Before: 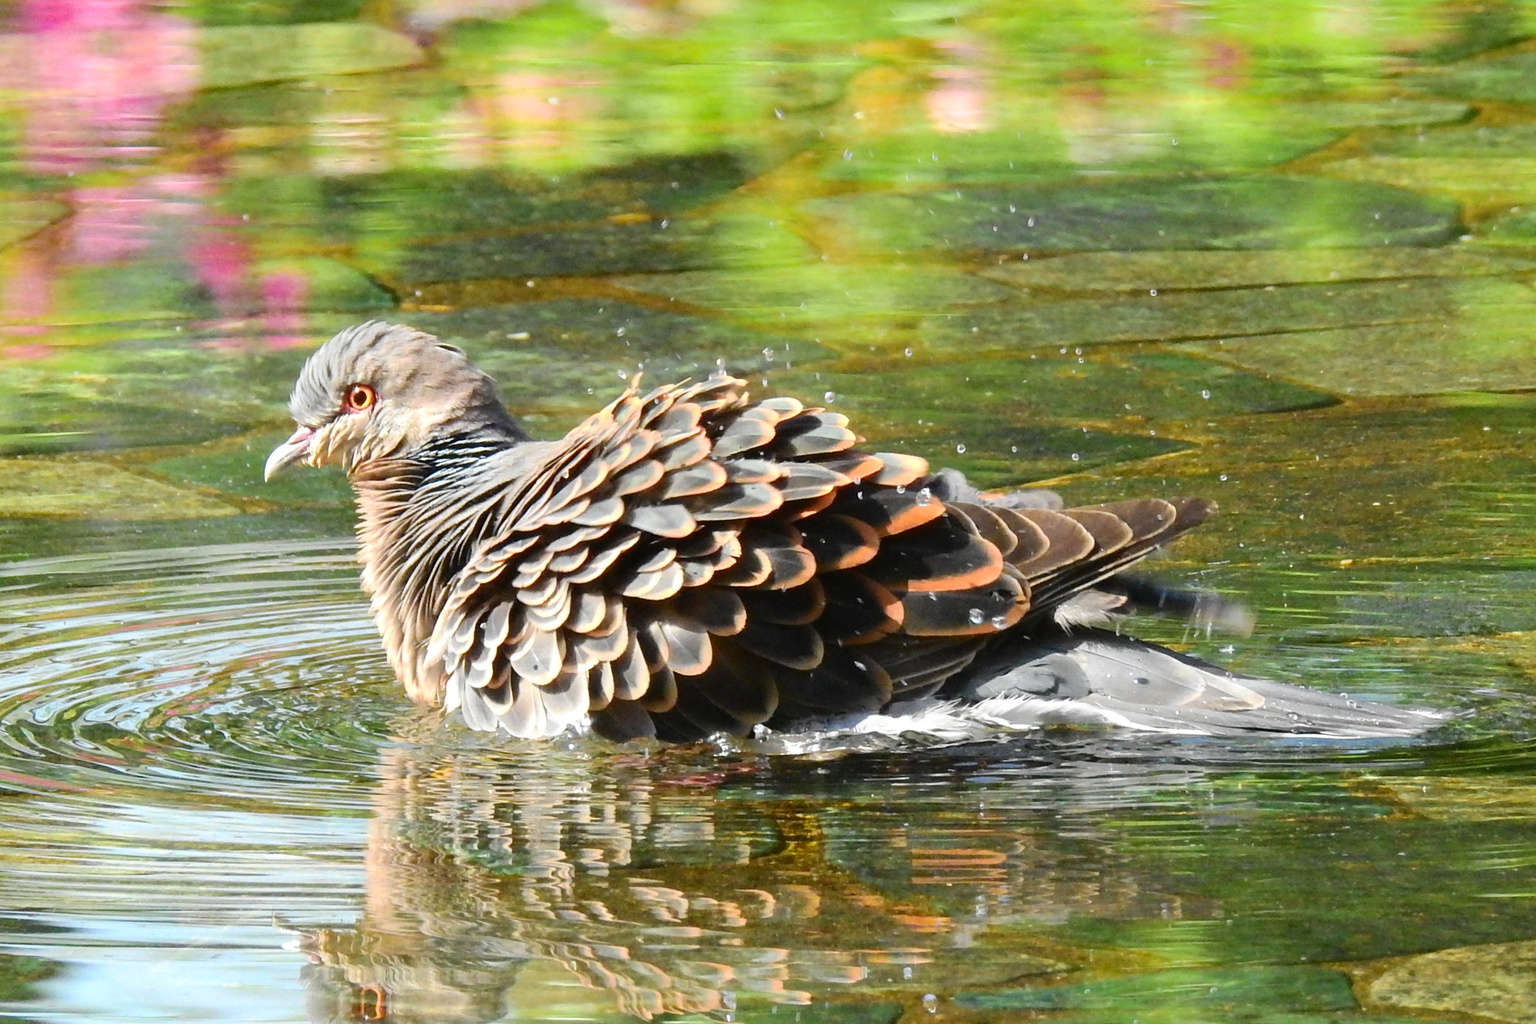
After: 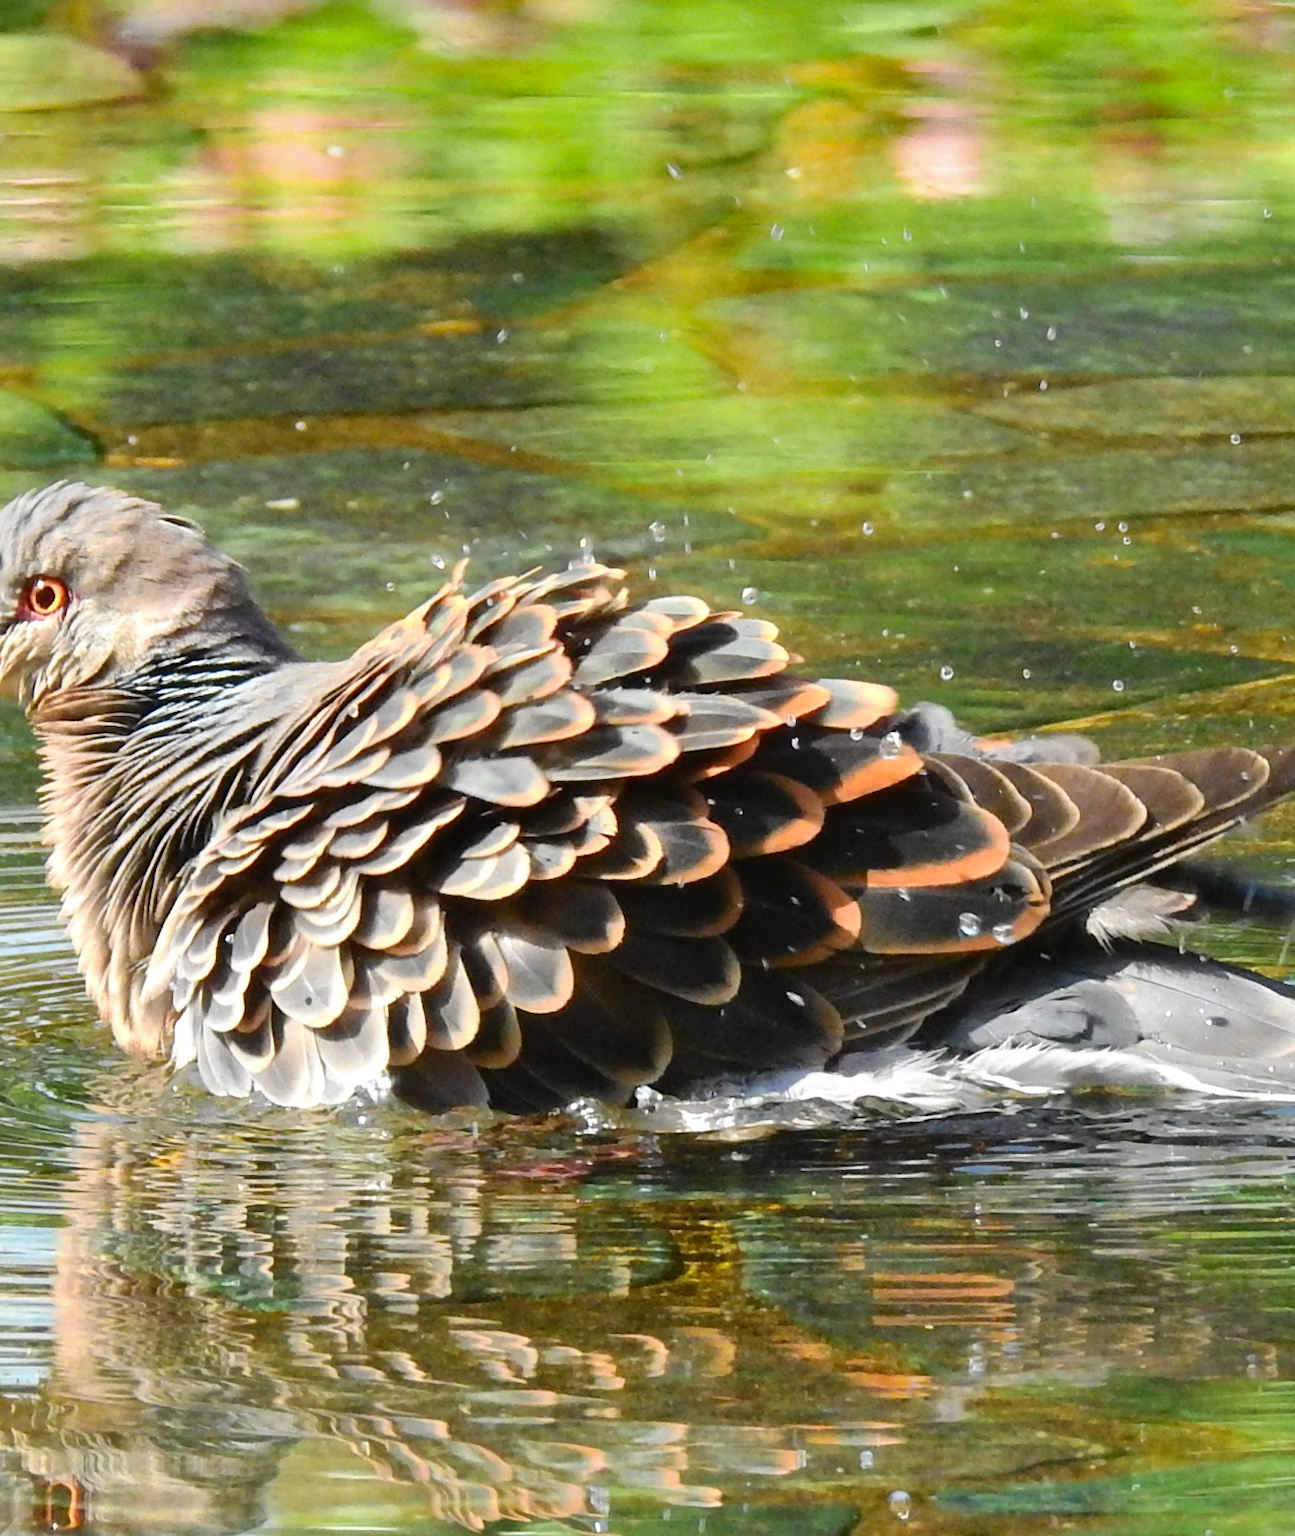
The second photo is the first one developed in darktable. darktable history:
crop: left 21.496%, right 22.254%
shadows and highlights: low approximation 0.01, soften with gaussian
